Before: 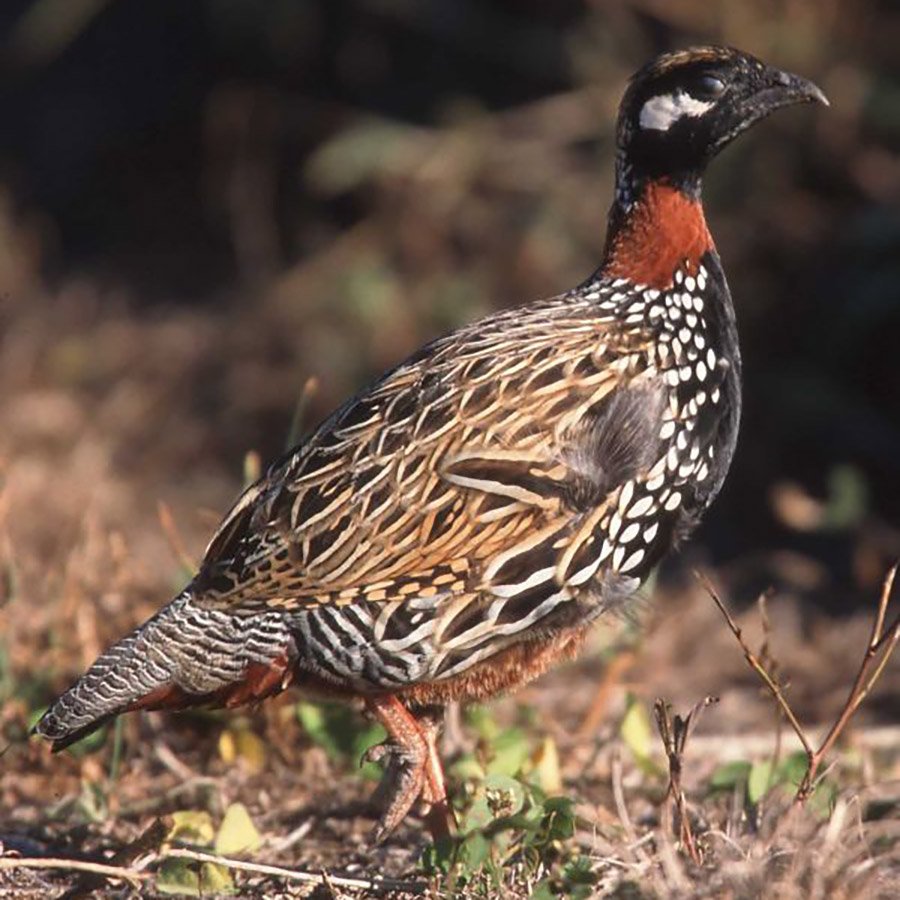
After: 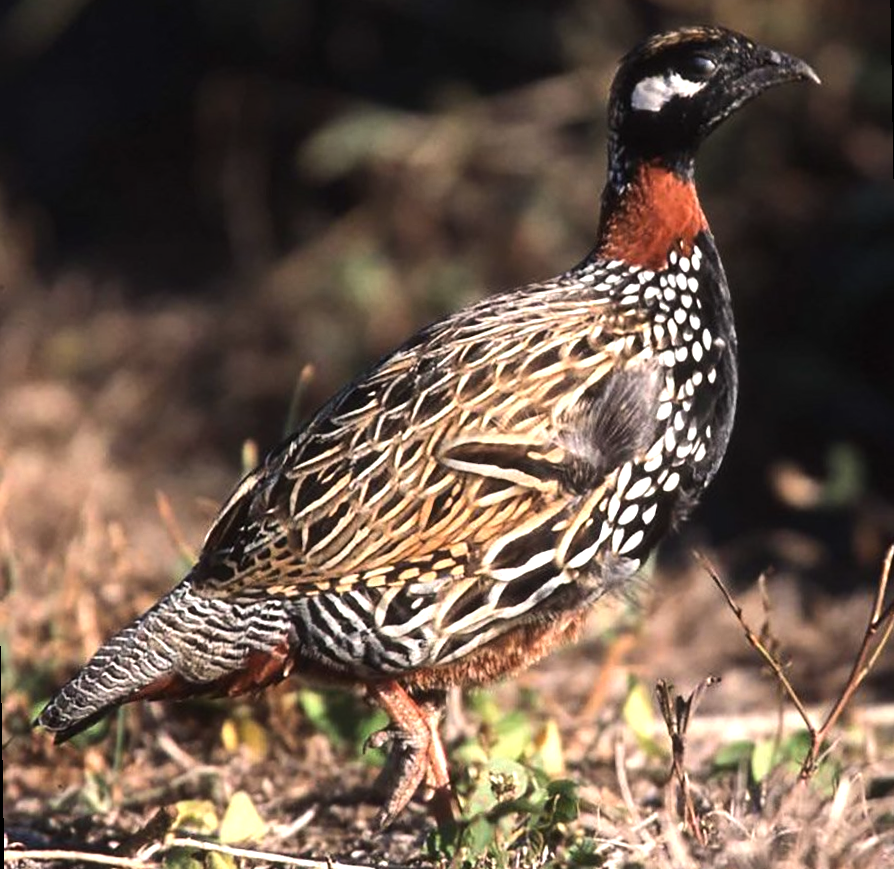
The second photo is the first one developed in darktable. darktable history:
rotate and perspective: rotation -1°, crop left 0.011, crop right 0.989, crop top 0.025, crop bottom 0.975
tone equalizer: -8 EV -0.75 EV, -7 EV -0.7 EV, -6 EV -0.6 EV, -5 EV -0.4 EV, -3 EV 0.4 EV, -2 EV 0.6 EV, -1 EV 0.7 EV, +0 EV 0.75 EV, edges refinement/feathering 500, mask exposure compensation -1.57 EV, preserve details no
